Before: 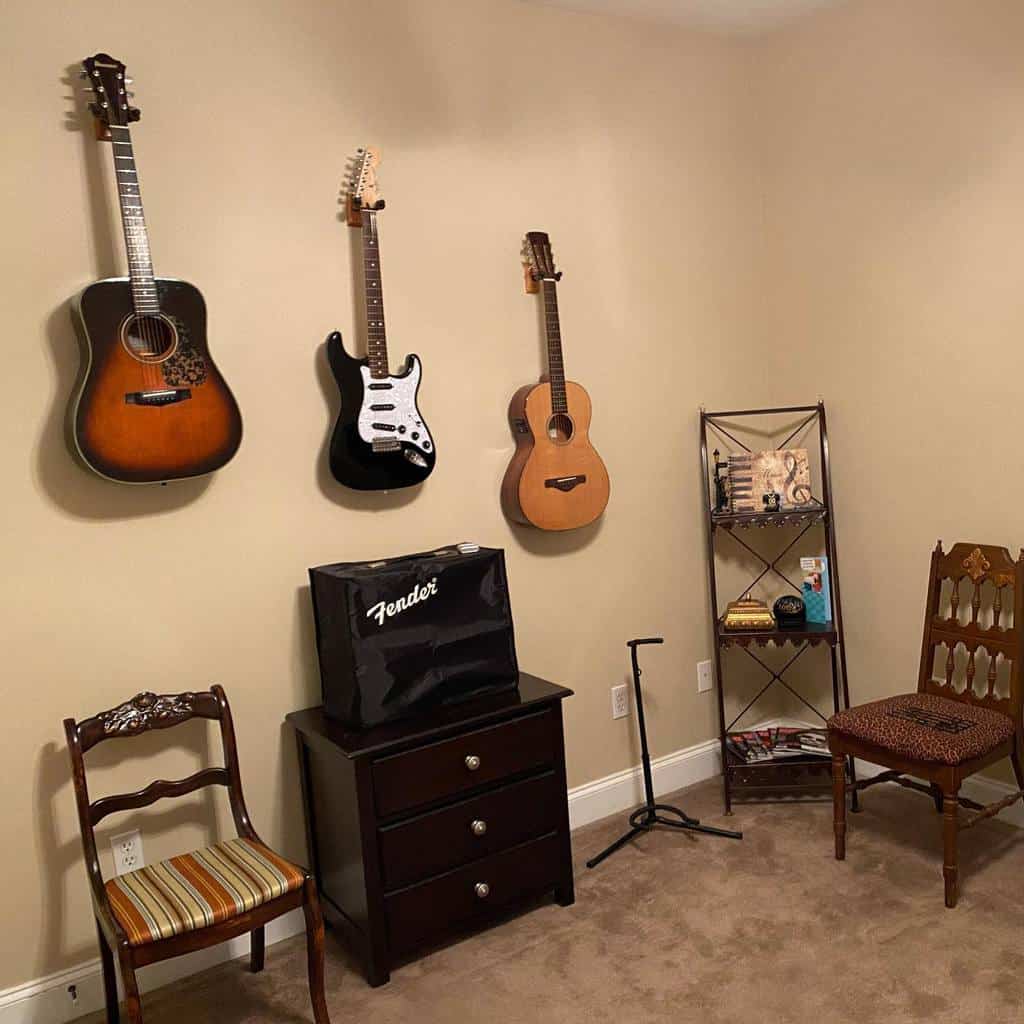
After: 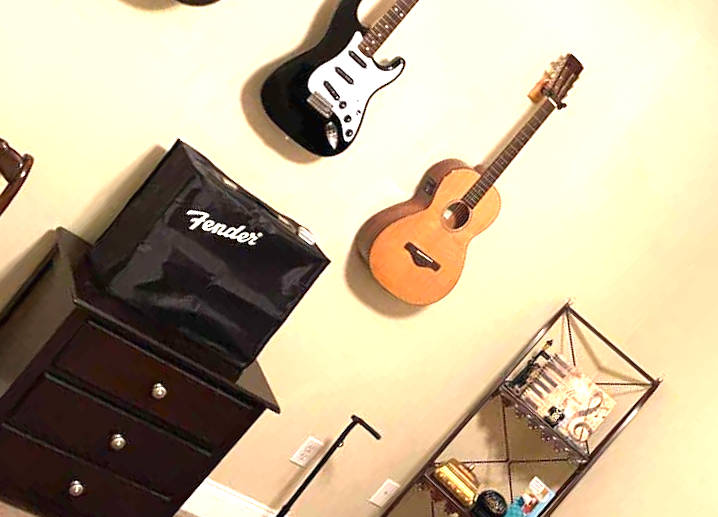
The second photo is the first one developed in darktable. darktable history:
exposure: black level correction 0, exposure 1.281 EV, compensate highlight preservation false
crop and rotate: angle -44.67°, top 16.794%, right 0.838%, bottom 11.726%
